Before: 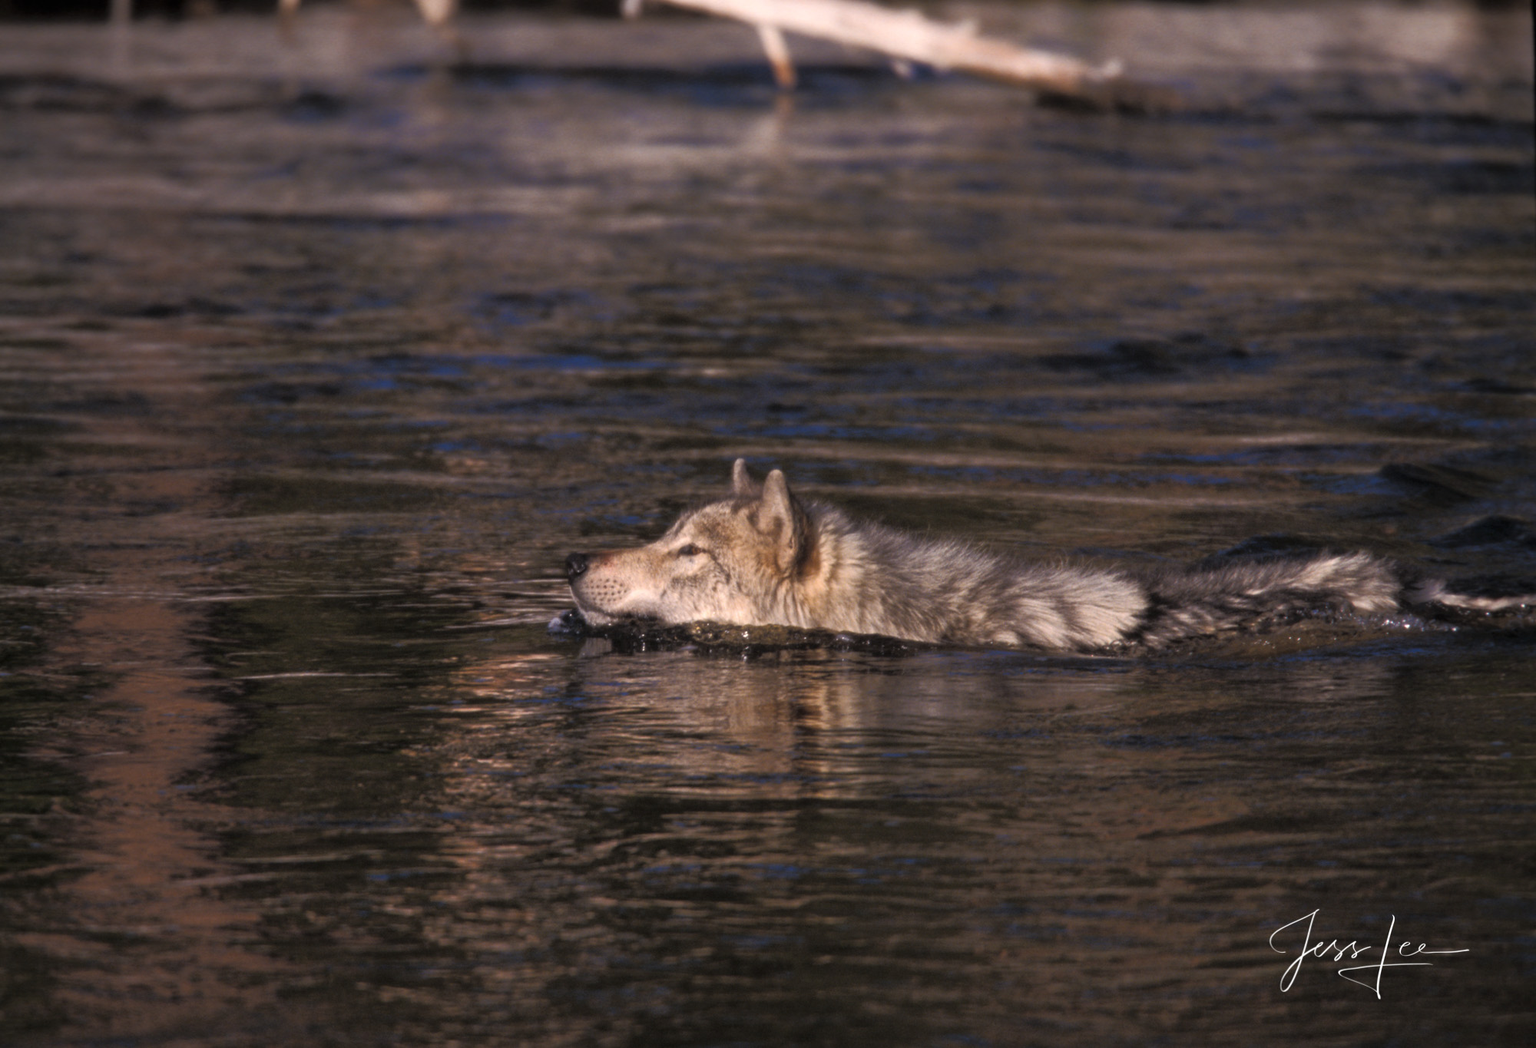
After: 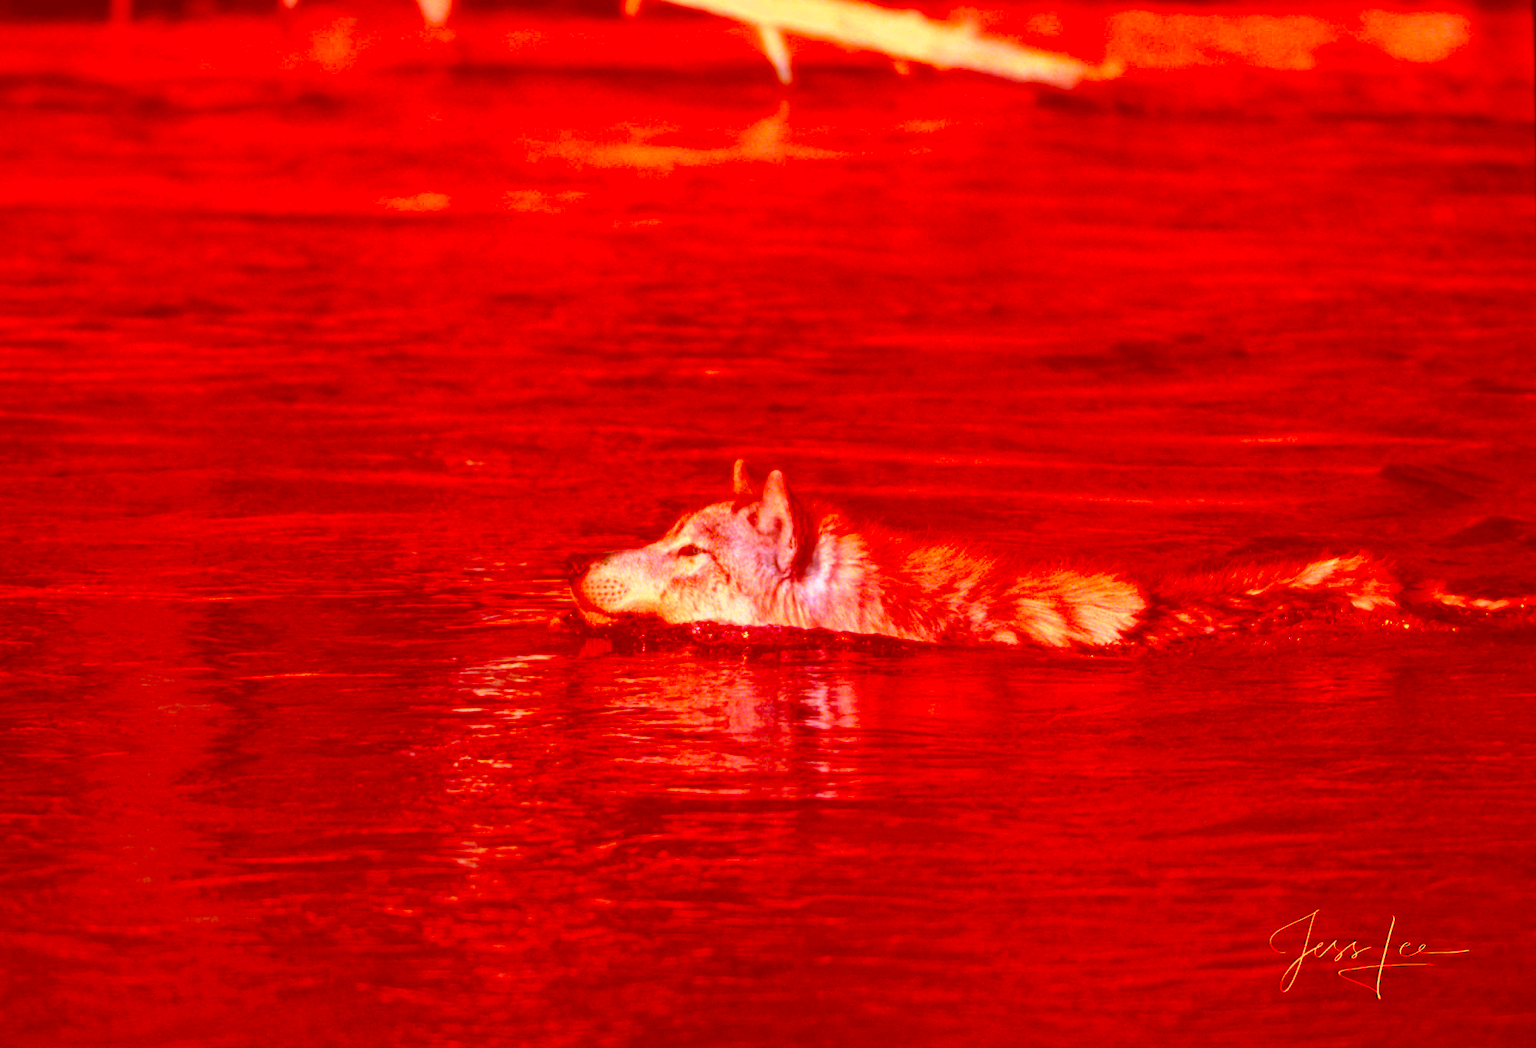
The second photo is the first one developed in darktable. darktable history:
color correction: highlights a* -39.25, highlights b* -39.59, shadows a* -39.55, shadows b* -39.73, saturation -2.97
exposure: black level correction 0, exposure 1 EV, compensate exposure bias true, compensate highlight preservation false
